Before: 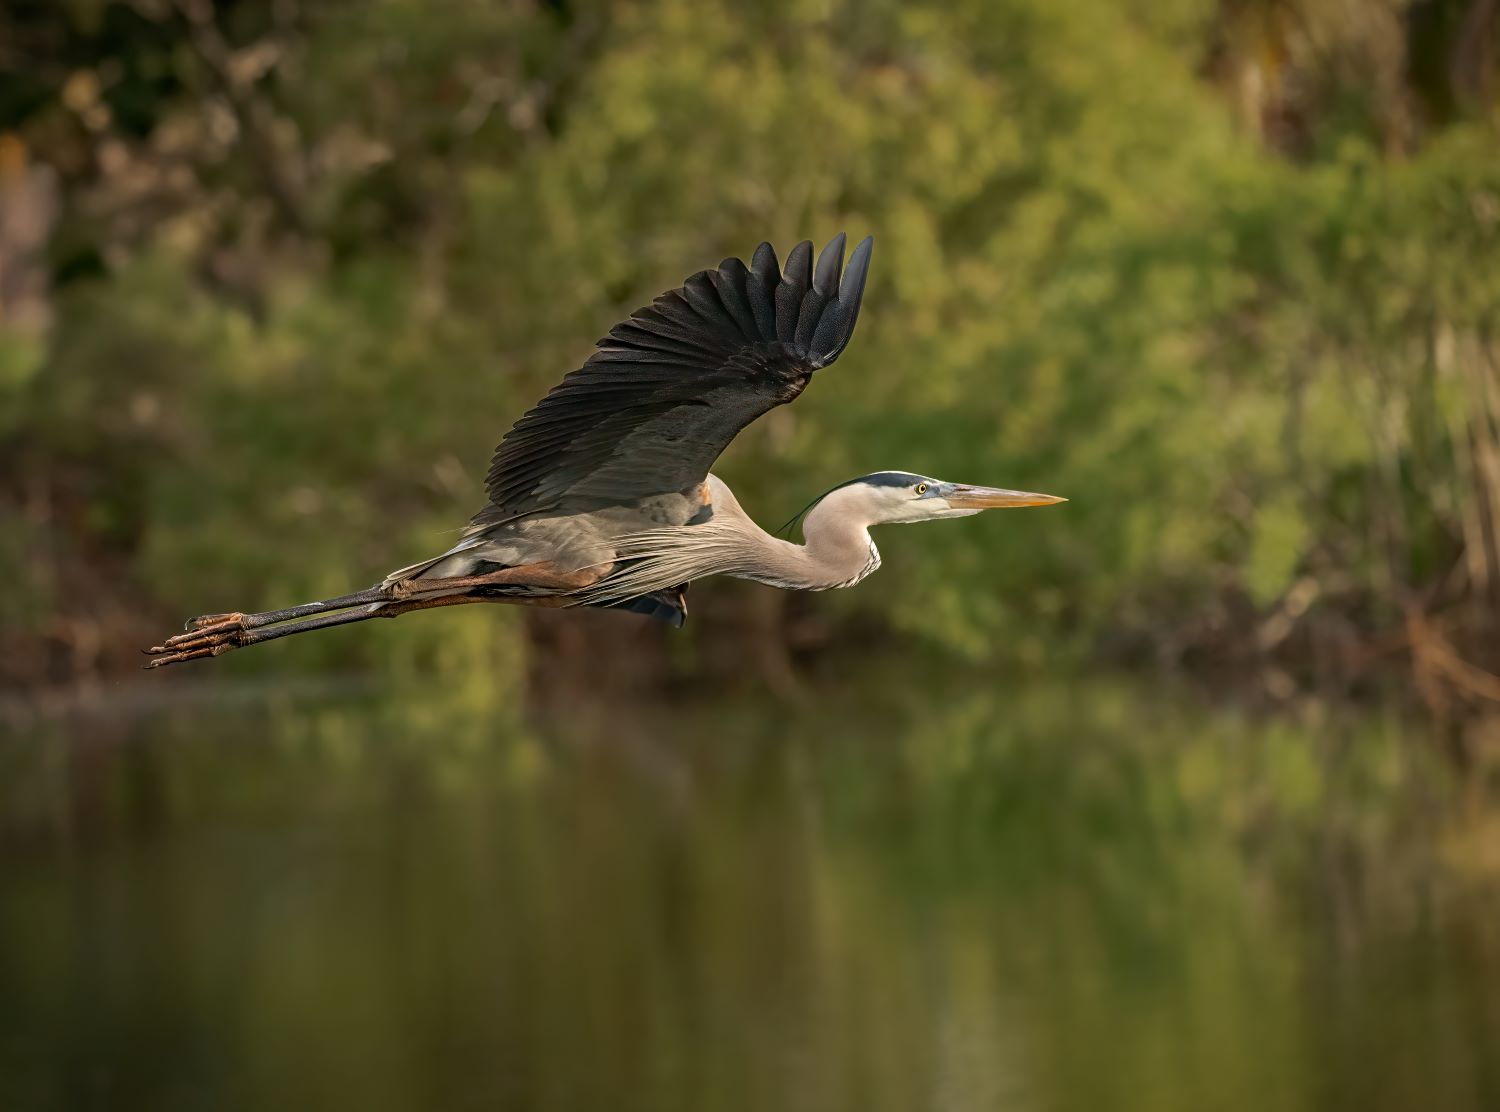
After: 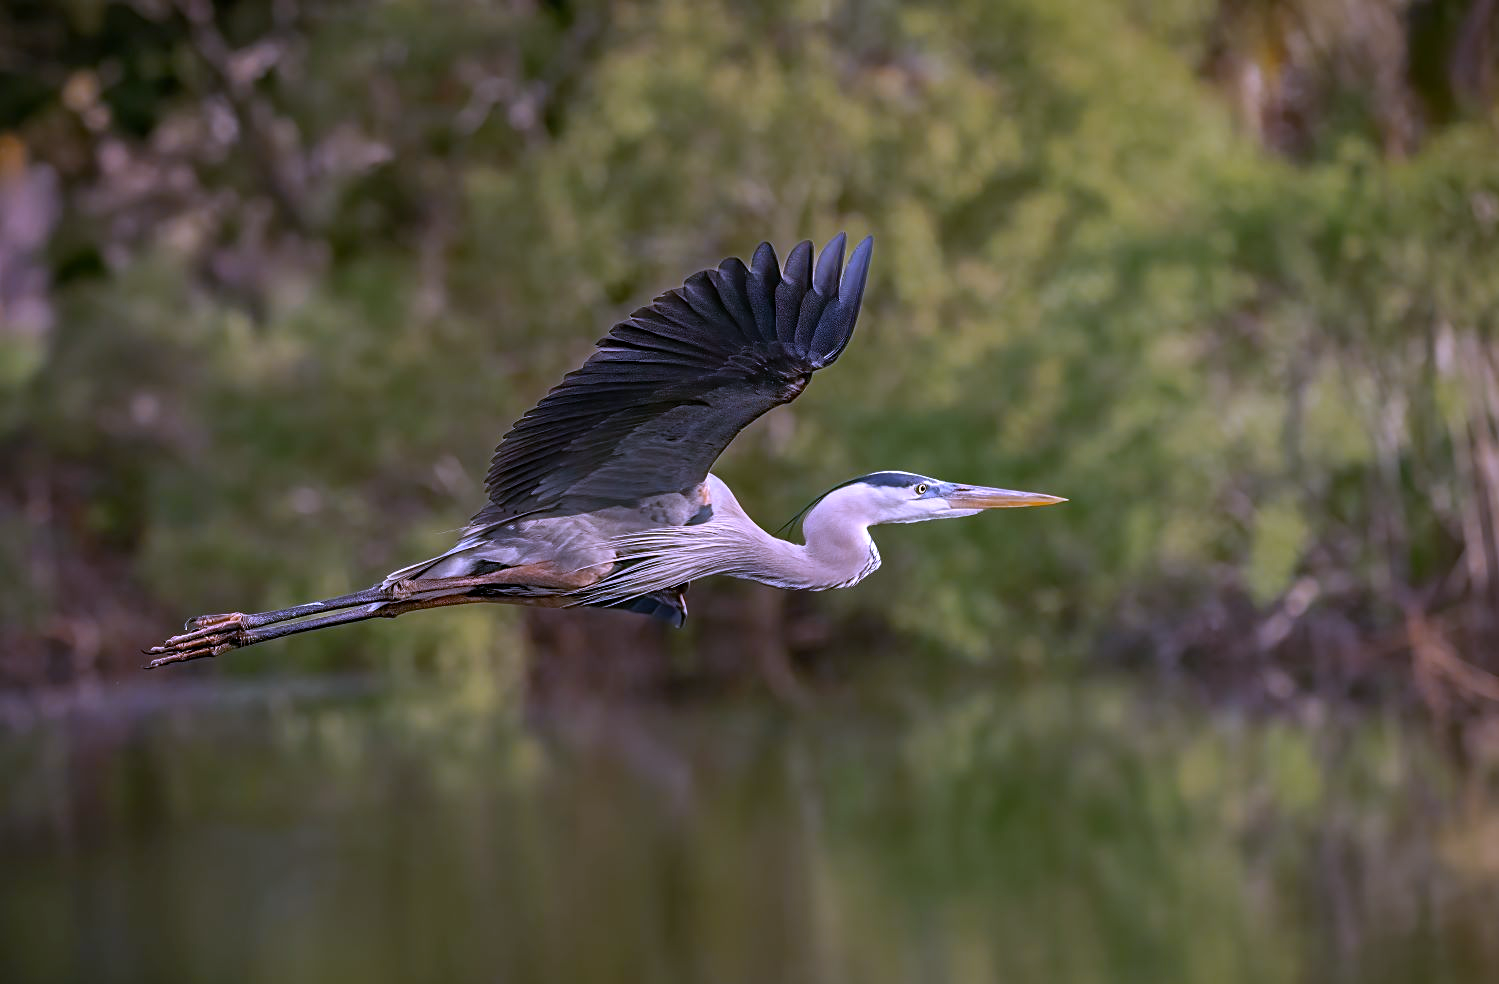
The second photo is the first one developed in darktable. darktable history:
crop and rotate: top 0%, bottom 11.49%
white balance: red 0.98, blue 1.61
levels: mode automatic, black 0.023%, white 99.97%, levels [0.062, 0.494, 0.925]
sharpen: amount 0.2
